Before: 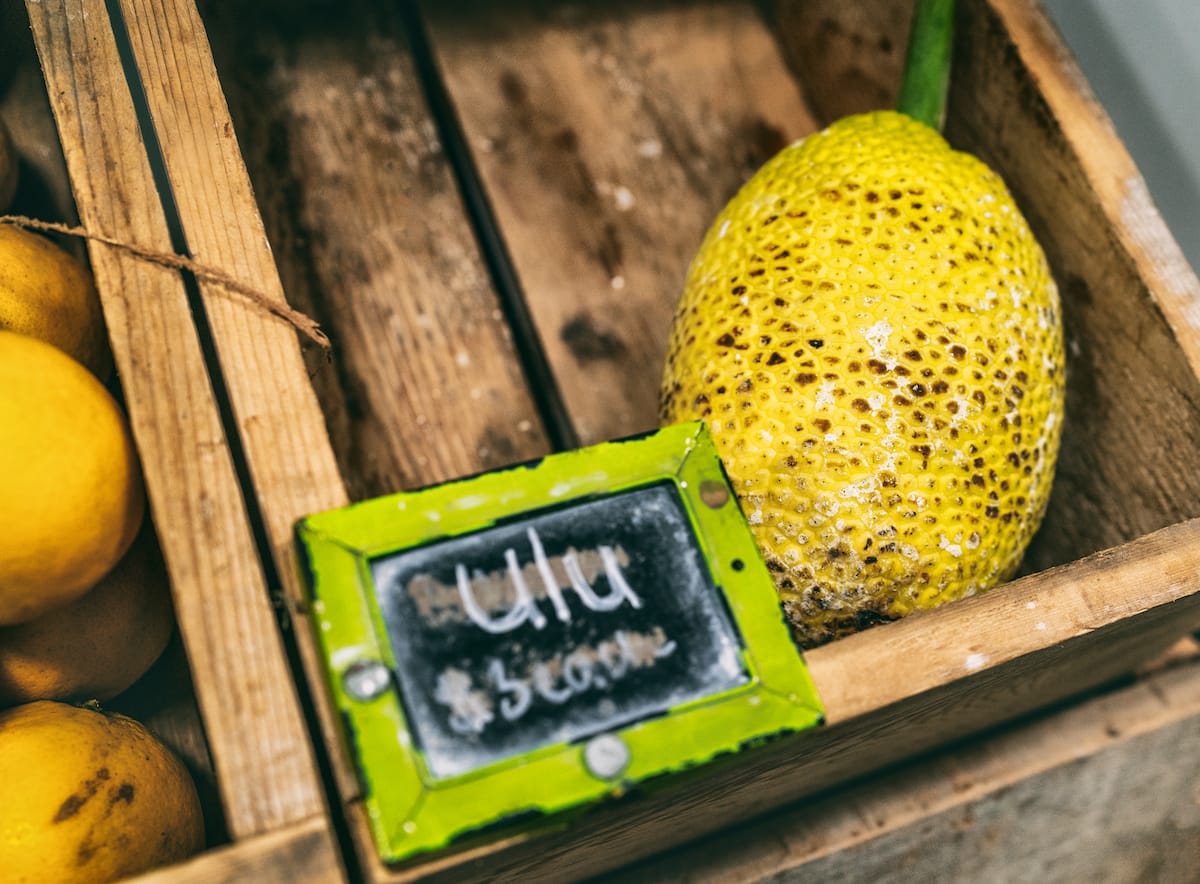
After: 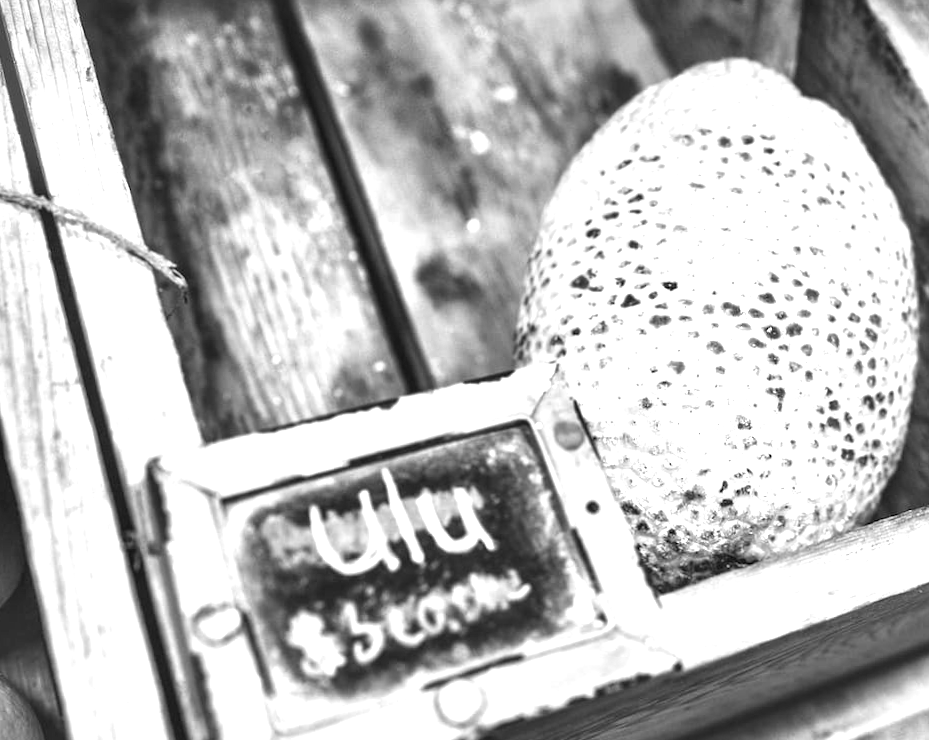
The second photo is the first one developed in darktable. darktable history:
rotate and perspective: rotation 0.226°, lens shift (vertical) -0.042, crop left 0.023, crop right 0.982, crop top 0.006, crop bottom 0.994
color balance rgb: linear chroma grading › shadows 10%, linear chroma grading › highlights 10%, linear chroma grading › global chroma 15%, linear chroma grading › mid-tones 15%, perceptual saturation grading › global saturation 40%, perceptual saturation grading › highlights -25%, perceptual saturation grading › mid-tones 35%, perceptual saturation grading › shadows 35%, perceptual brilliance grading › global brilliance 11.29%, global vibrance 11.29%
crop: left 11.225%, top 5.381%, right 9.565%, bottom 10.314%
exposure: exposure 1.089 EV, compensate highlight preservation false
monochrome: on, module defaults
